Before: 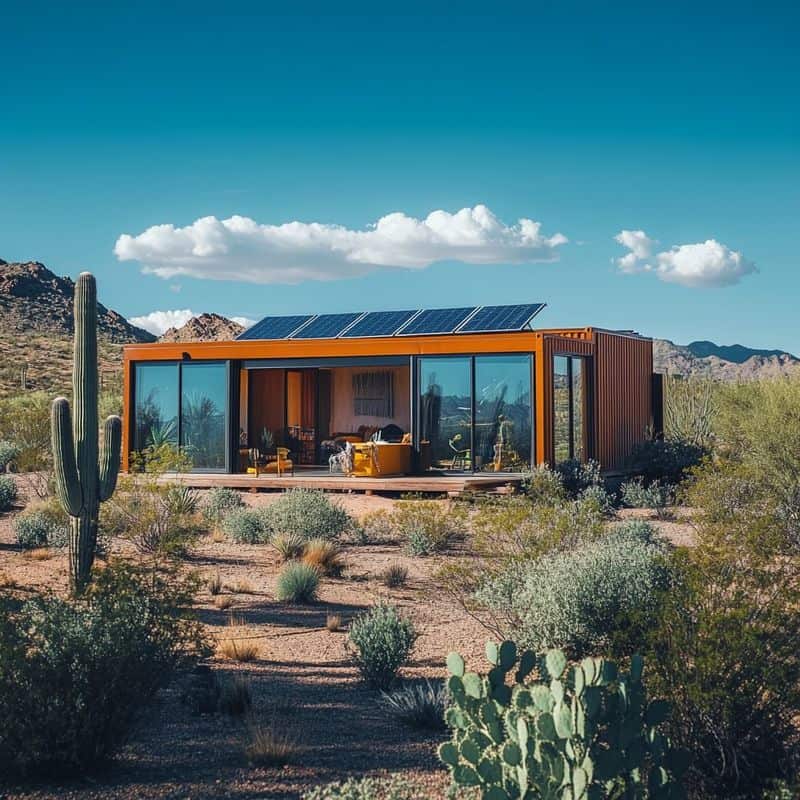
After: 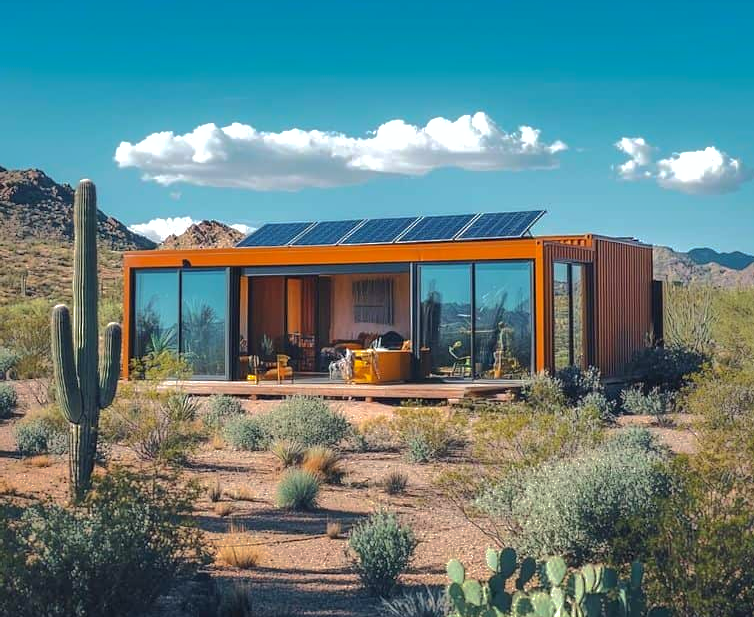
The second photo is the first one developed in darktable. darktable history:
exposure: black level correction 0, exposure 0.5 EV, compensate highlight preservation false
shadows and highlights: shadows 25, highlights -70
crop and rotate: angle 0.03°, top 11.643%, right 5.651%, bottom 11.189%
